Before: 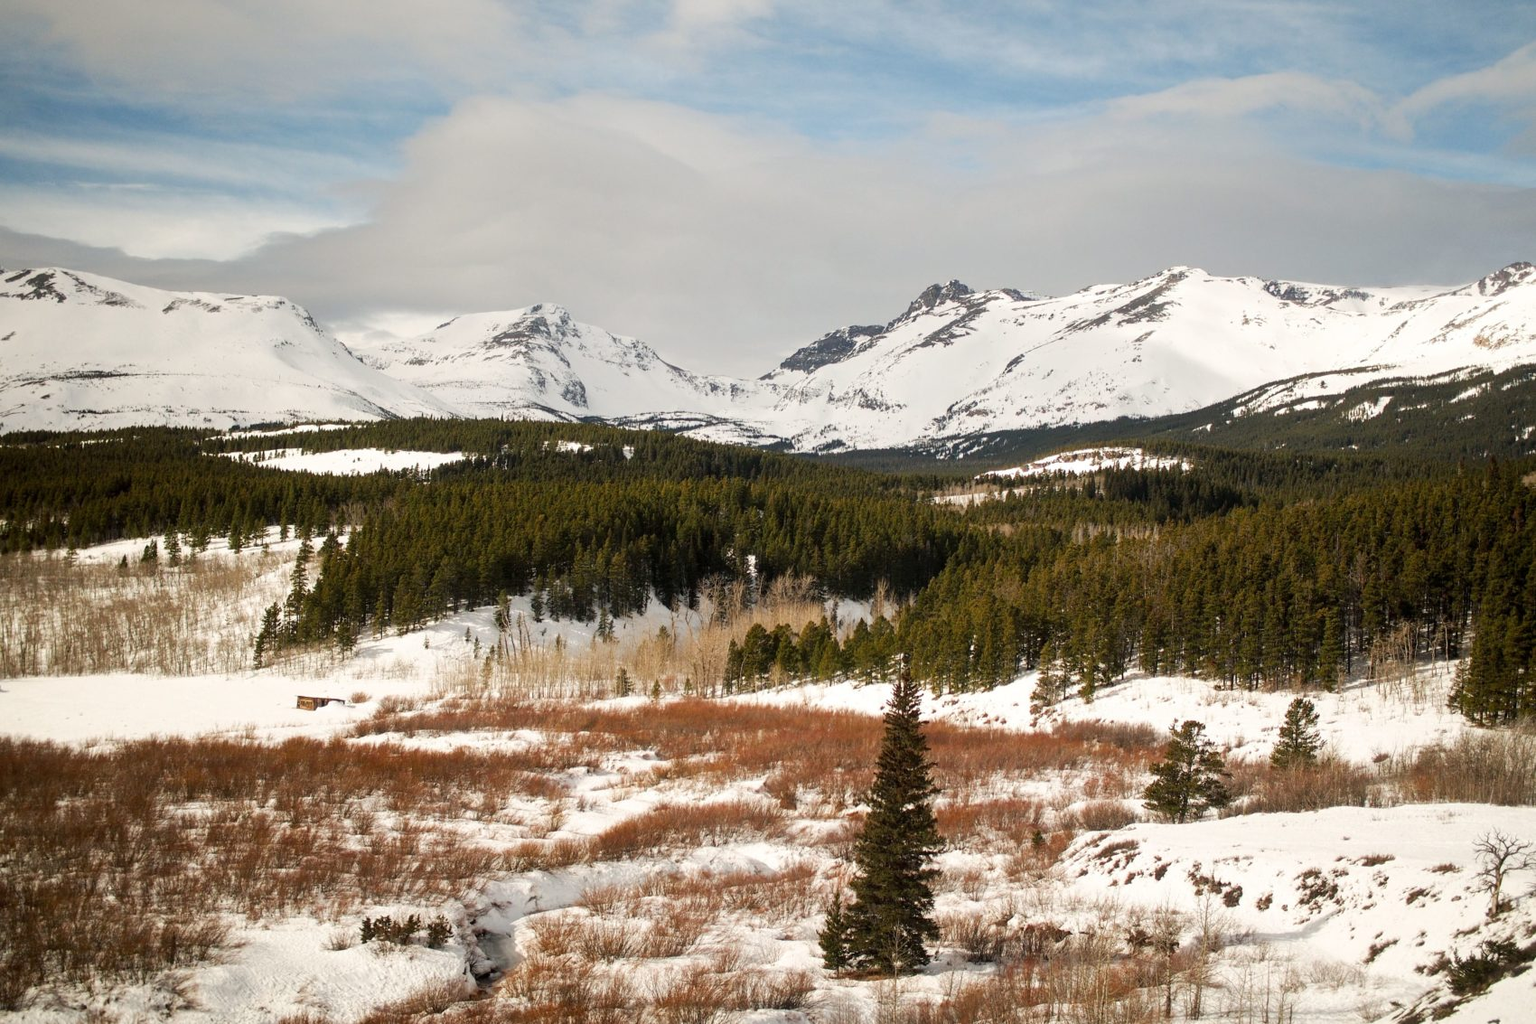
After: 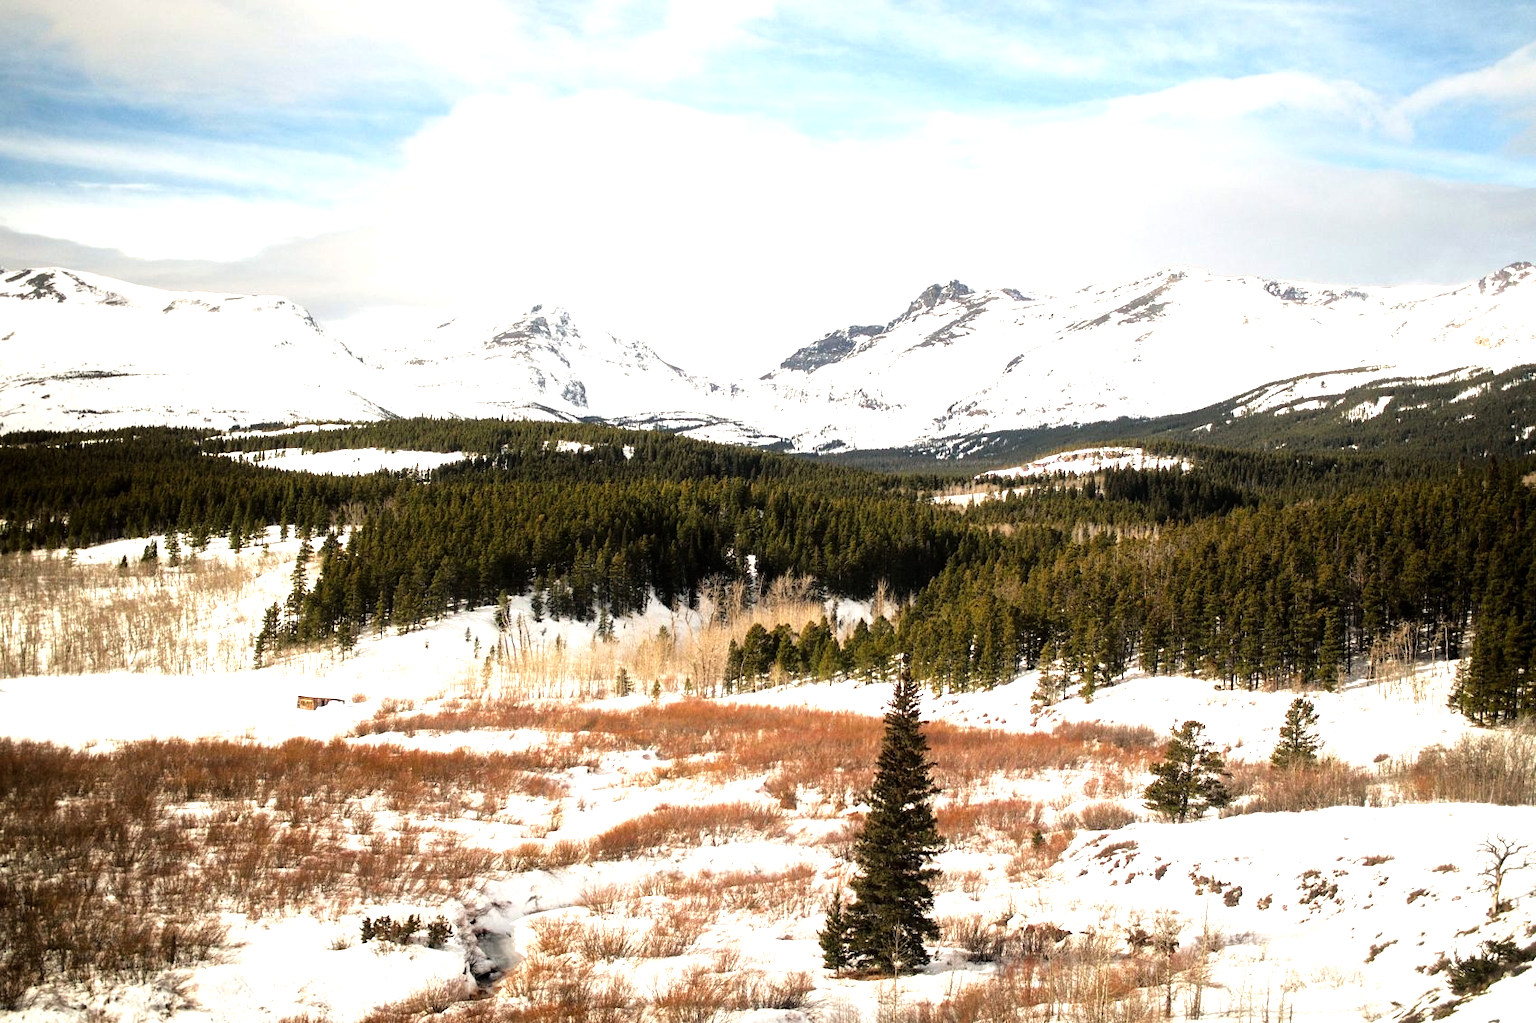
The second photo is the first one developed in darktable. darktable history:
tone equalizer: -8 EV -1.1 EV, -7 EV -1.03 EV, -6 EV -0.898 EV, -5 EV -0.6 EV, -3 EV 0.559 EV, -2 EV 0.893 EV, -1 EV 1.01 EV, +0 EV 1.07 EV
